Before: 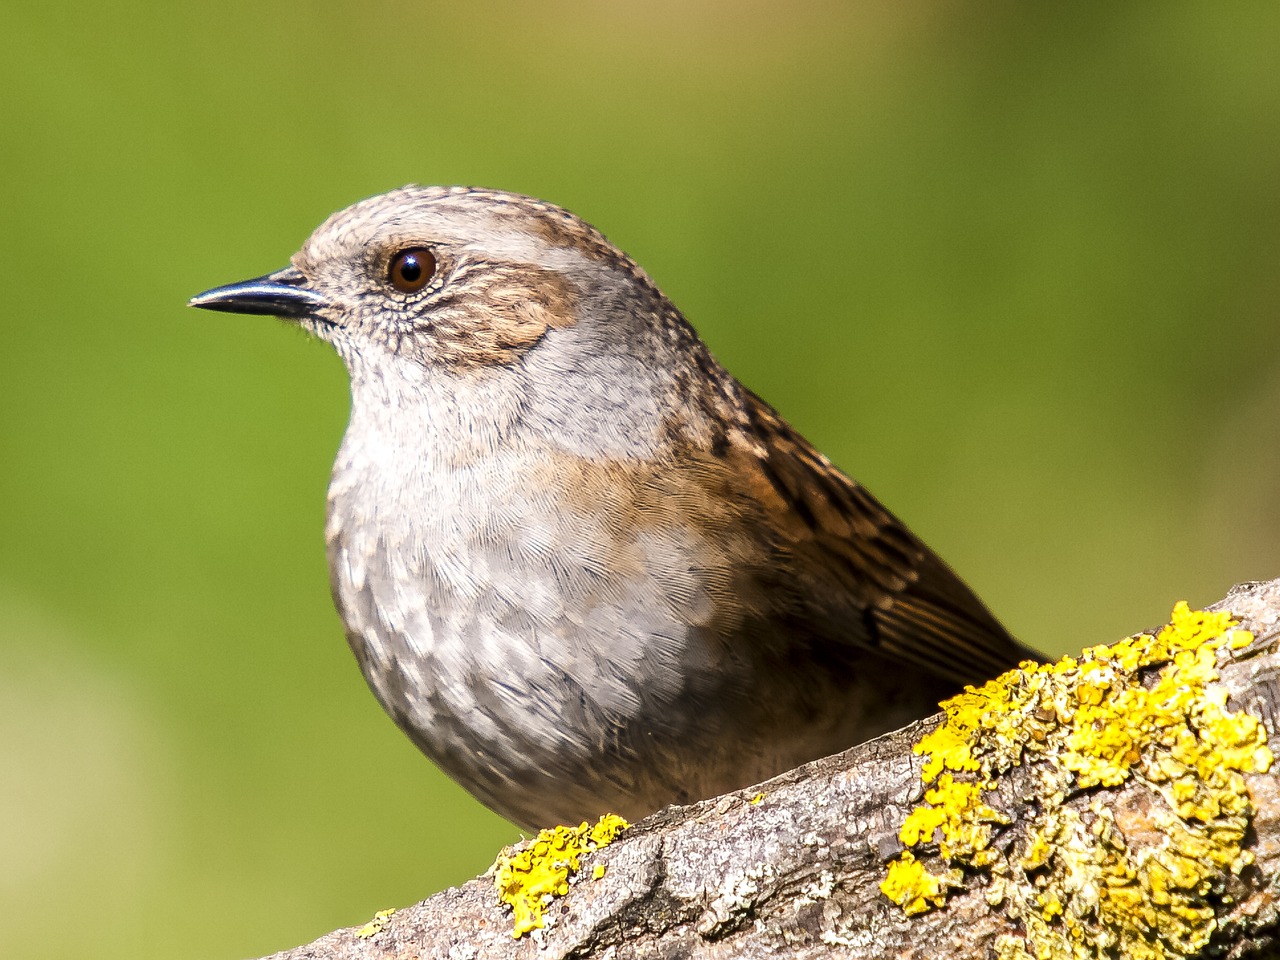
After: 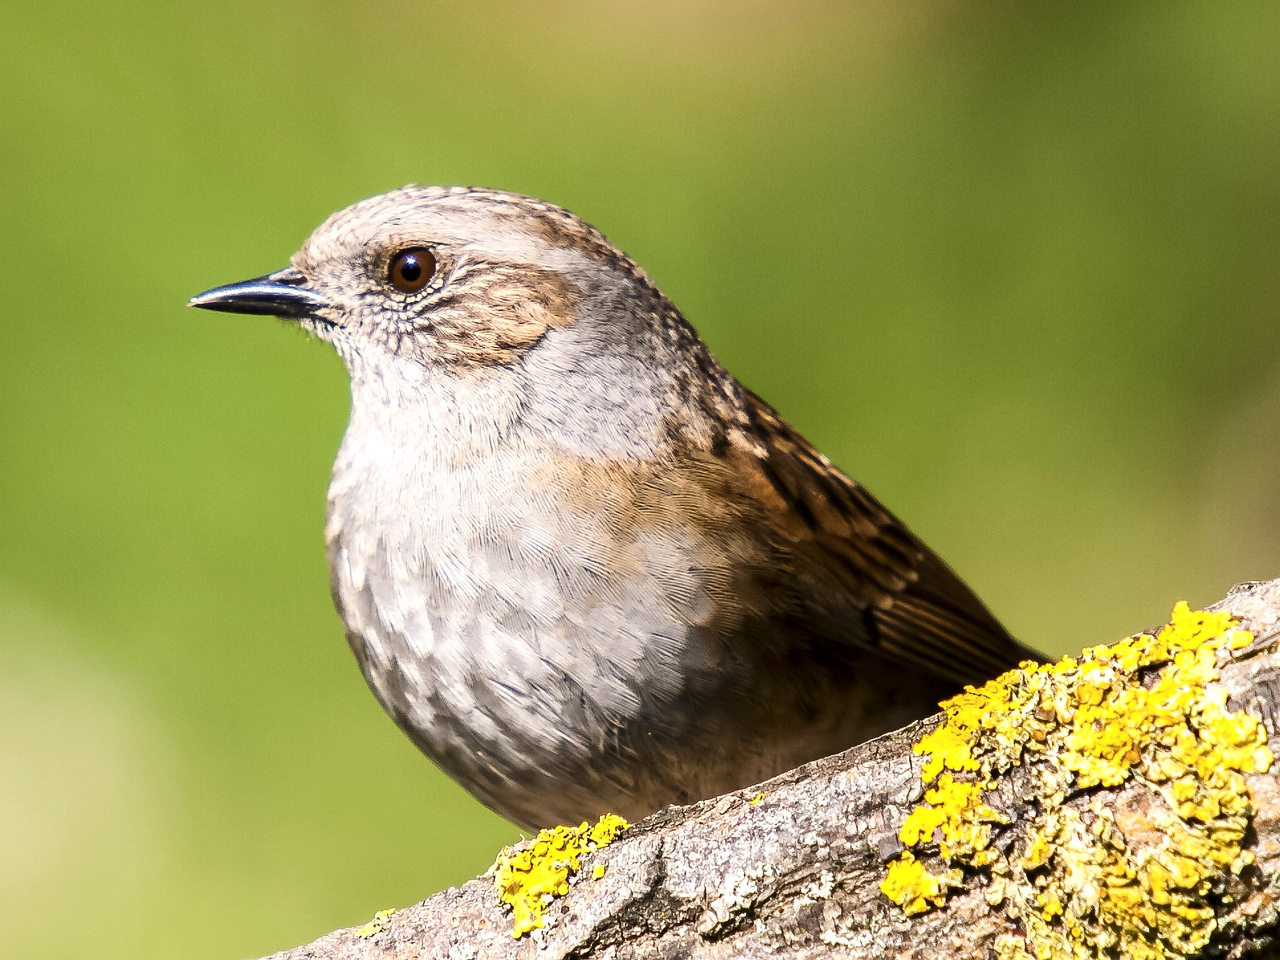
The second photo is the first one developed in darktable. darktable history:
contrast brightness saturation: contrast 0.152, brightness 0.045
tone equalizer: on, module defaults
